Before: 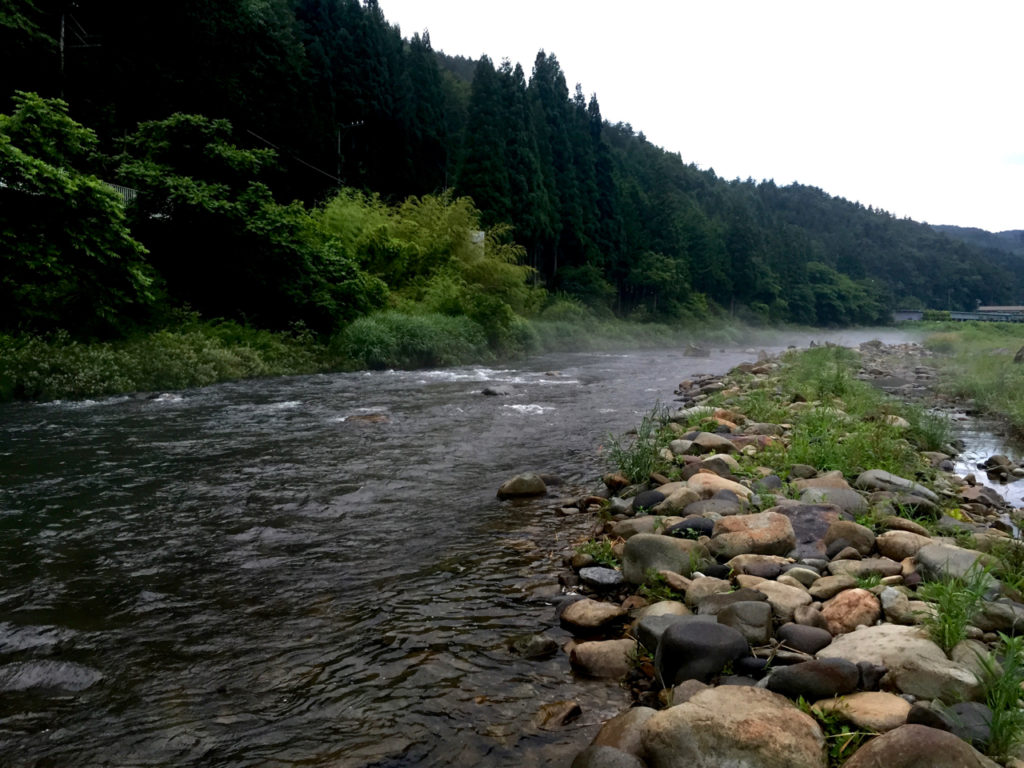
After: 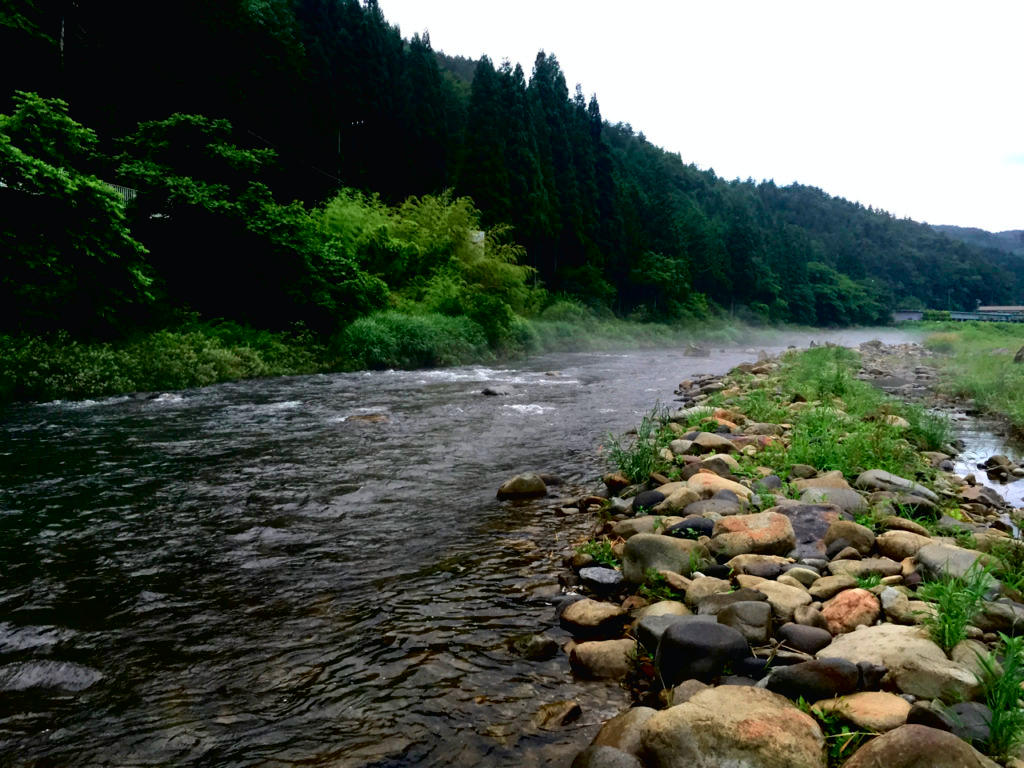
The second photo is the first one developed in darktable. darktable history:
tone curve: curves: ch0 [(0, 0.013) (0.054, 0.018) (0.205, 0.197) (0.289, 0.309) (0.382, 0.437) (0.475, 0.552) (0.666, 0.743) (0.791, 0.85) (1, 0.998)]; ch1 [(0, 0) (0.394, 0.338) (0.449, 0.404) (0.499, 0.498) (0.526, 0.528) (0.543, 0.564) (0.589, 0.633) (0.66, 0.687) (0.783, 0.804) (1, 1)]; ch2 [(0, 0) (0.304, 0.31) (0.403, 0.399) (0.441, 0.421) (0.474, 0.466) (0.498, 0.496) (0.524, 0.538) (0.555, 0.584) (0.633, 0.665) (0.7, 0.711) (1, 1)], color space Lab, independent channels, preserve colors none
